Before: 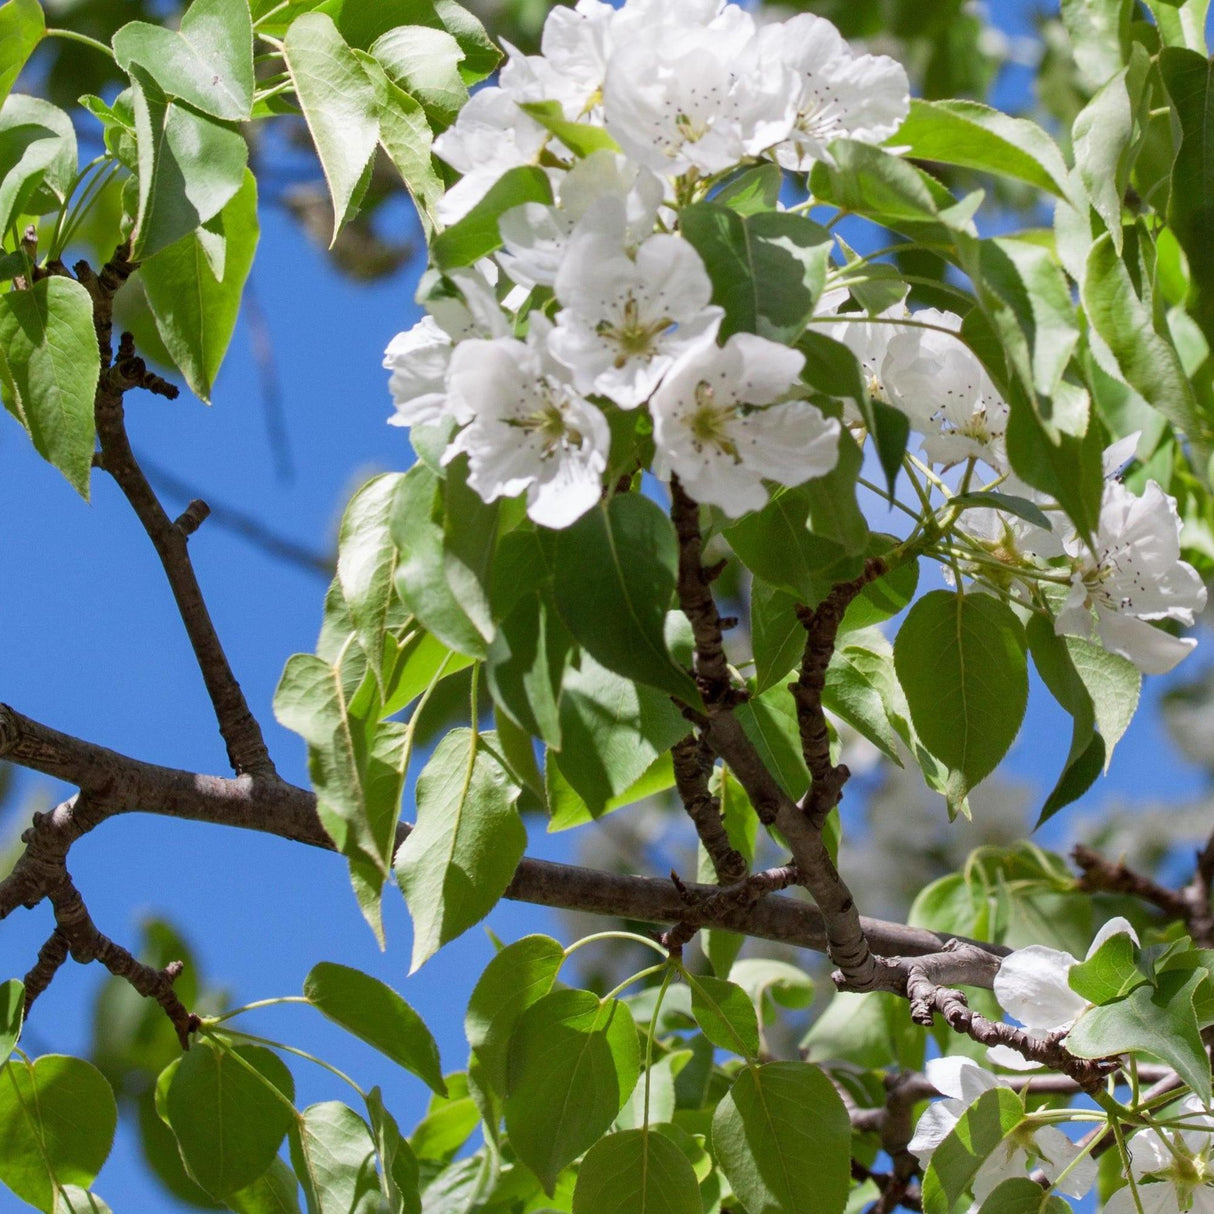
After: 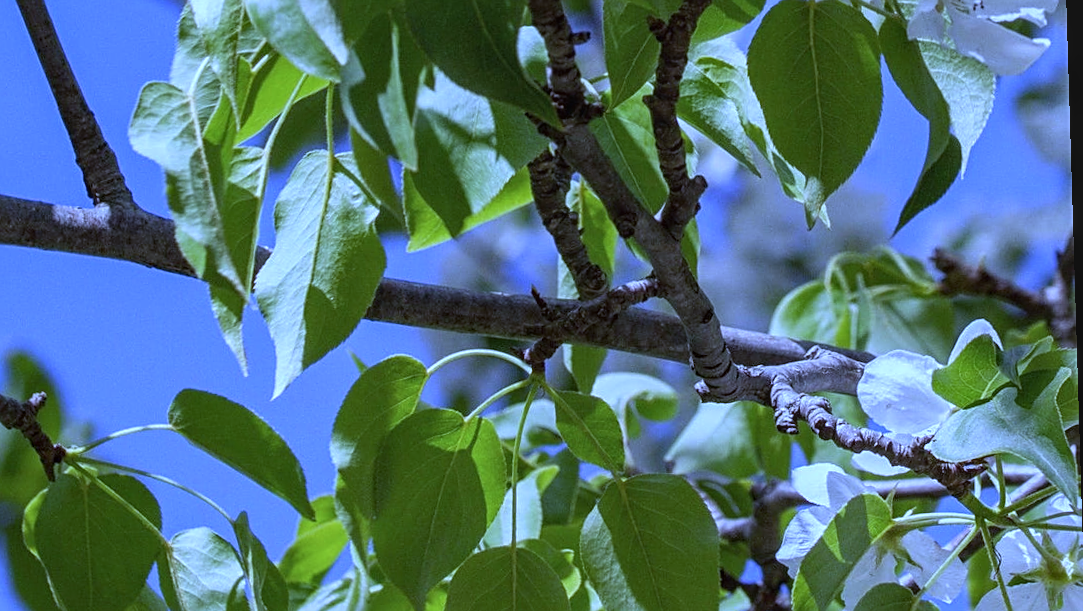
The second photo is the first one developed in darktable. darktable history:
rotate and perspective: rotation -1.75°, automatic cropping off
white balance: red 0.766, blue 1.537
local contrast: highlights 55%, shadows 52%, detail 130%, midtone range 0.452
contrast brightness saturation: contrast -0.1, saturation -0.1
sharpen: on, module defaults
crop and rotate: left 13.306%, top 48.129%, bottom 2.928%
